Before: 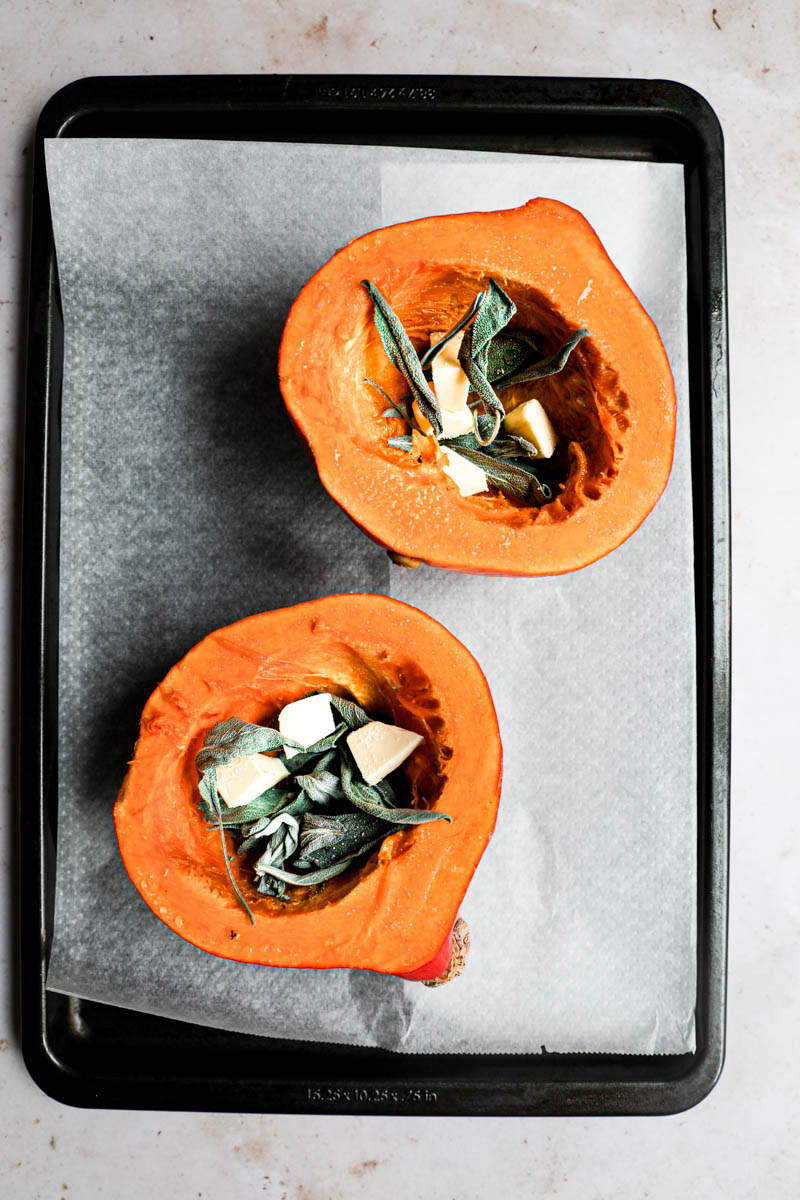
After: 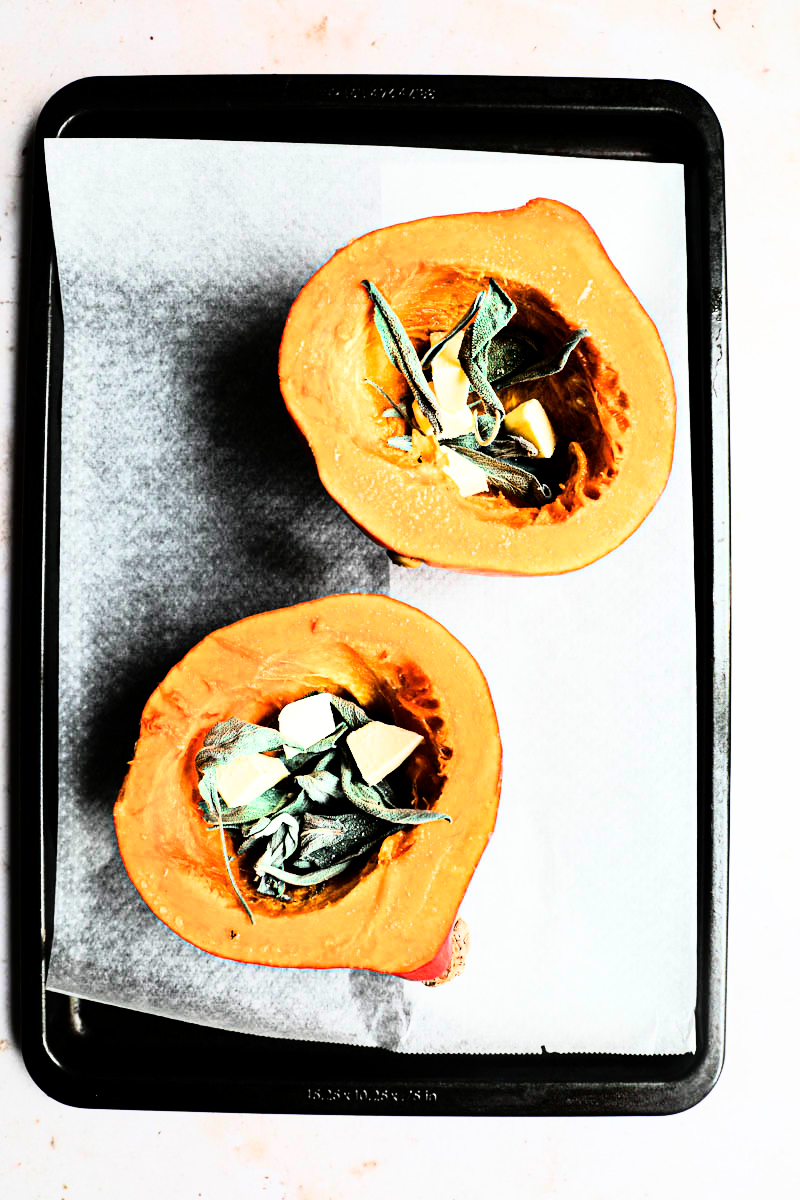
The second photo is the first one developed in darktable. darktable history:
rotate and perspective: automatic cropping off
rgb curve: curves: ch0 [(0, 0) (0.21, 0.15) (0.24, 0.21) (0.5, 0.75) (0.75, 0.96) (0.89, 0.99) (1, 1)]; ch1 [(0, 0.02) (0.21, 0.13) (0.25, 0.2) (0.5, 0.67) (0.75, 0.9) (0.89, 0.97) (1, 1)]; ch2 [(0, 0.02) (0.21, 0.13) (0.25, 0.2) (0.5, 0.67) (0.75, 0.9) (0.89, 0.97) (1, 1)], compensate middle gray true
